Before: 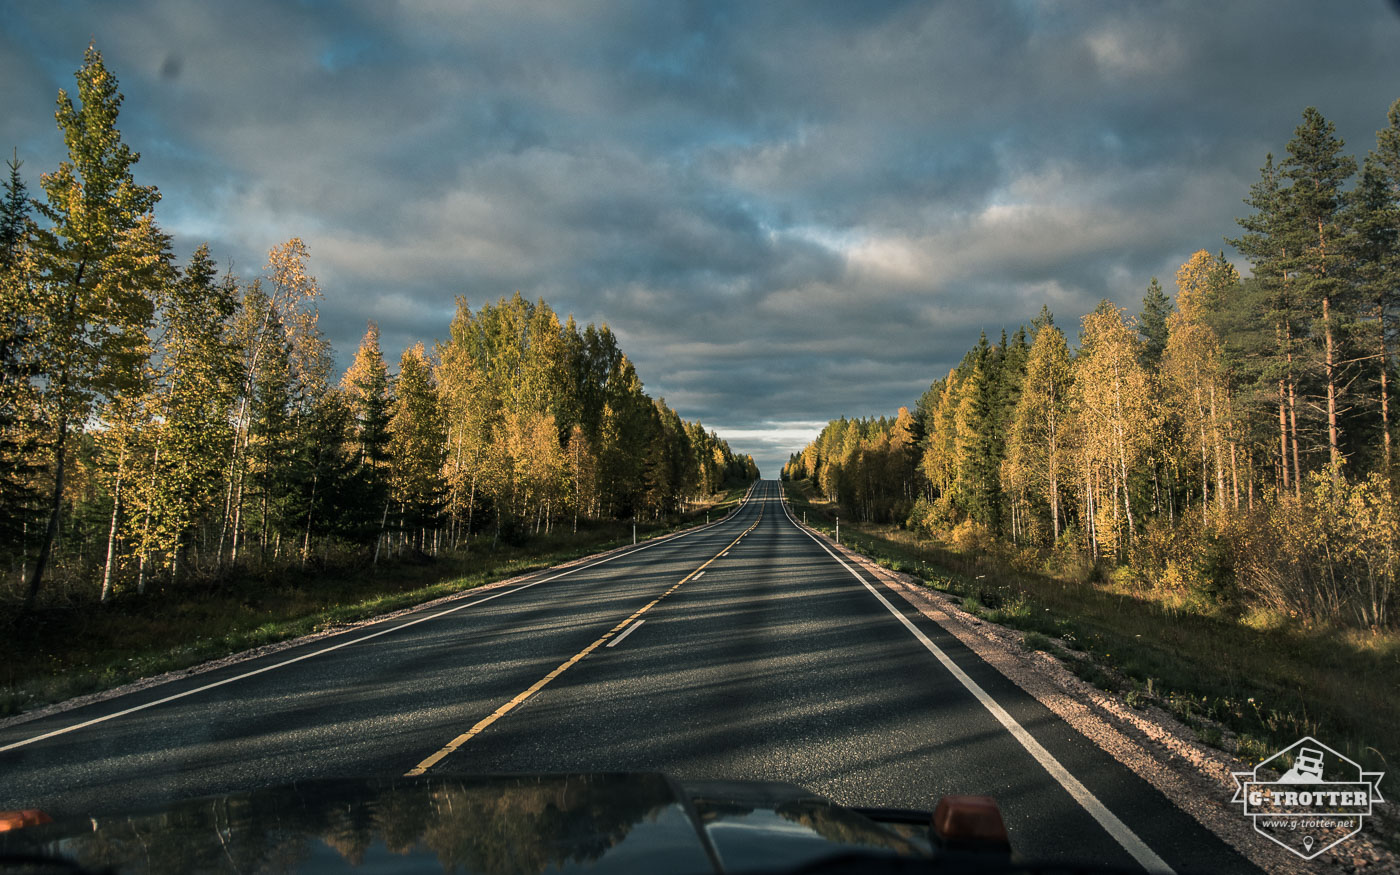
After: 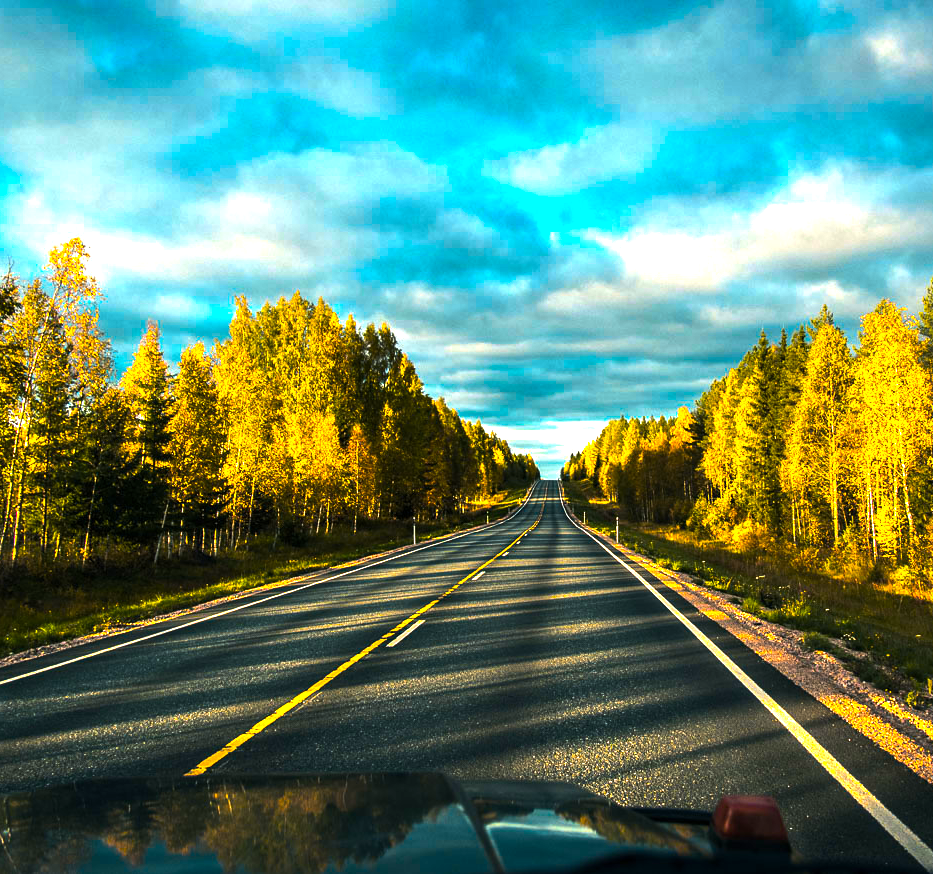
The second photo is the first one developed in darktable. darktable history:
exposure: exposure 0.376 EV, compensate highlight preservation false
crop and rotate: left 15.754%, right 17.579%
tone equalizer: on, module defaults
color balance rgb: linear chroma grading › highlights 100%, linear chroma grading › global chroma 23.41%, perceptual saturation grading › global saturation 35.38%, hue shift -10.68°, perceptual brilliance grading › highlights 47.25%, perceptual brilliance grading › mid-tones 22.2%, perceptual brilliance grading › shadows -5.93%
